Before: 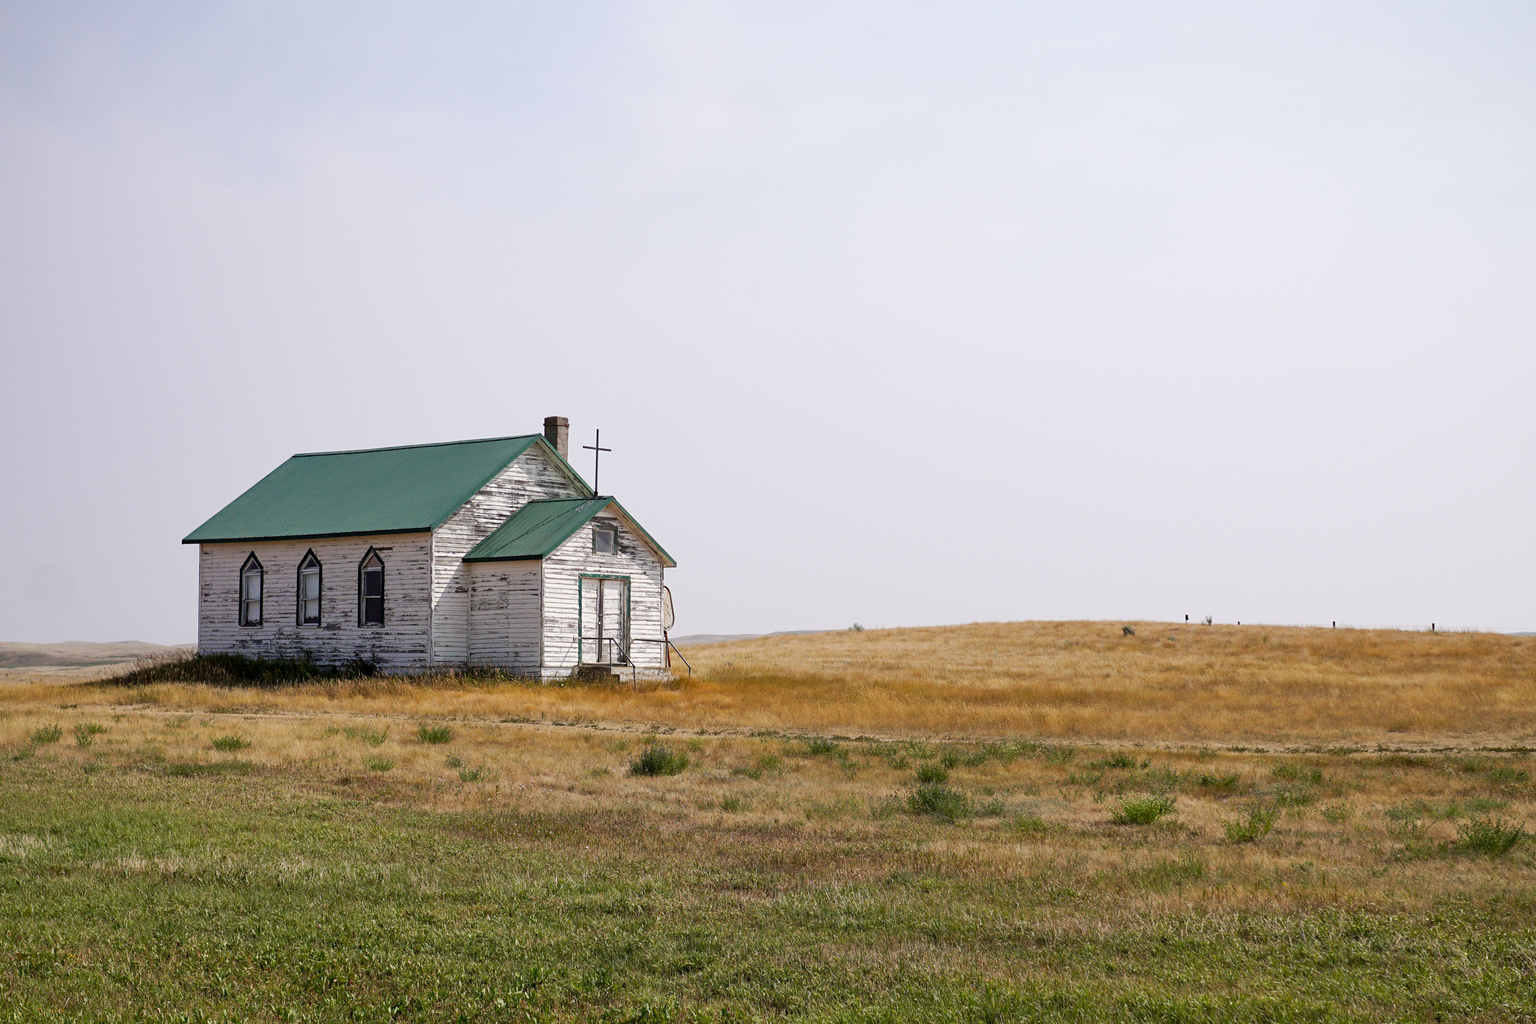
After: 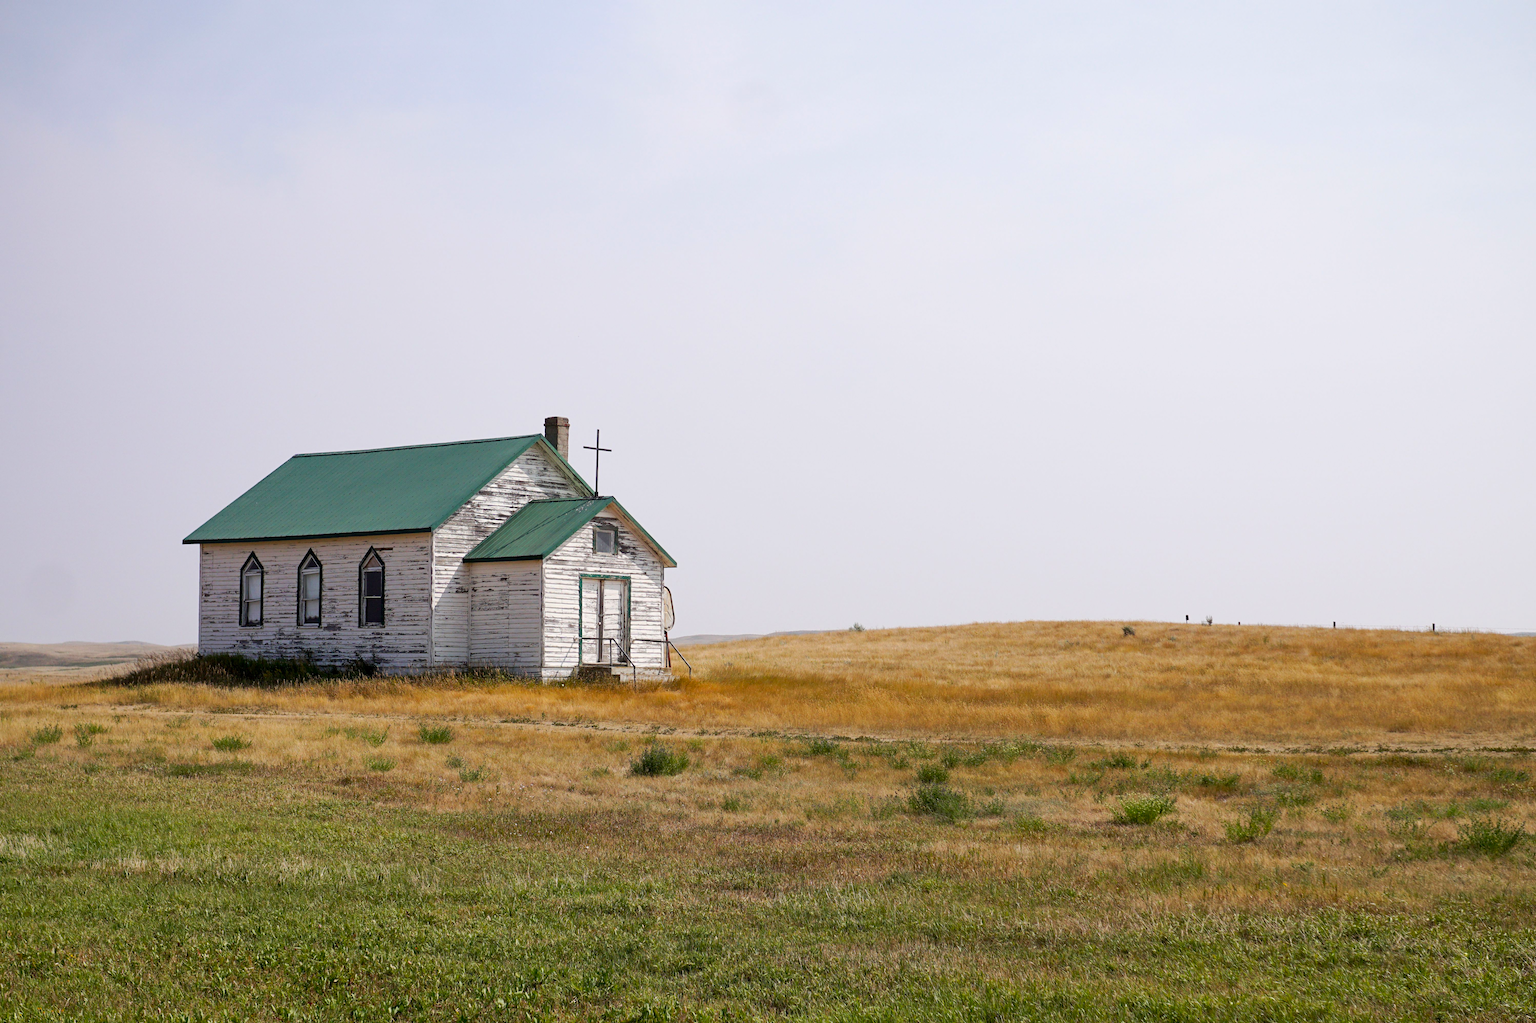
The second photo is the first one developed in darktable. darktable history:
color correction: highlights b* -0.017, saturation 1.14
